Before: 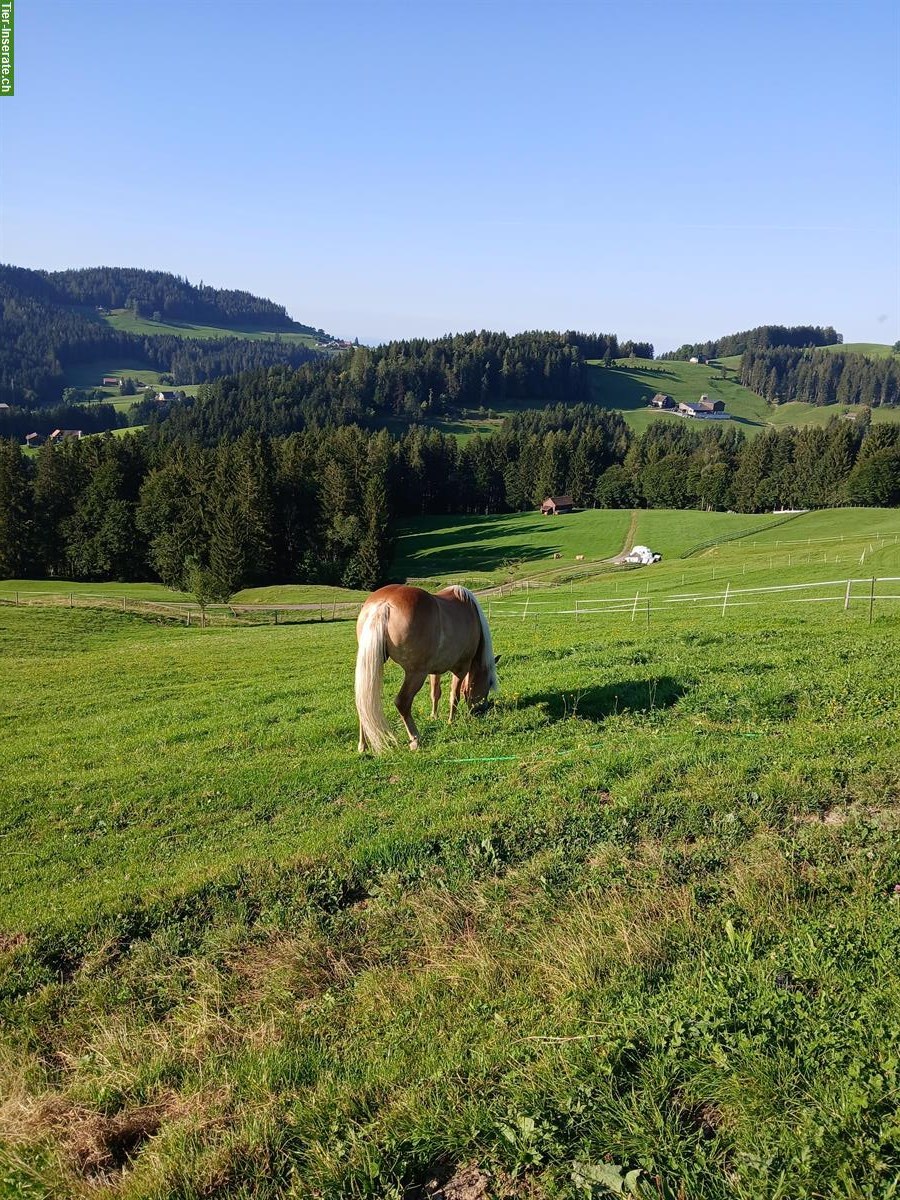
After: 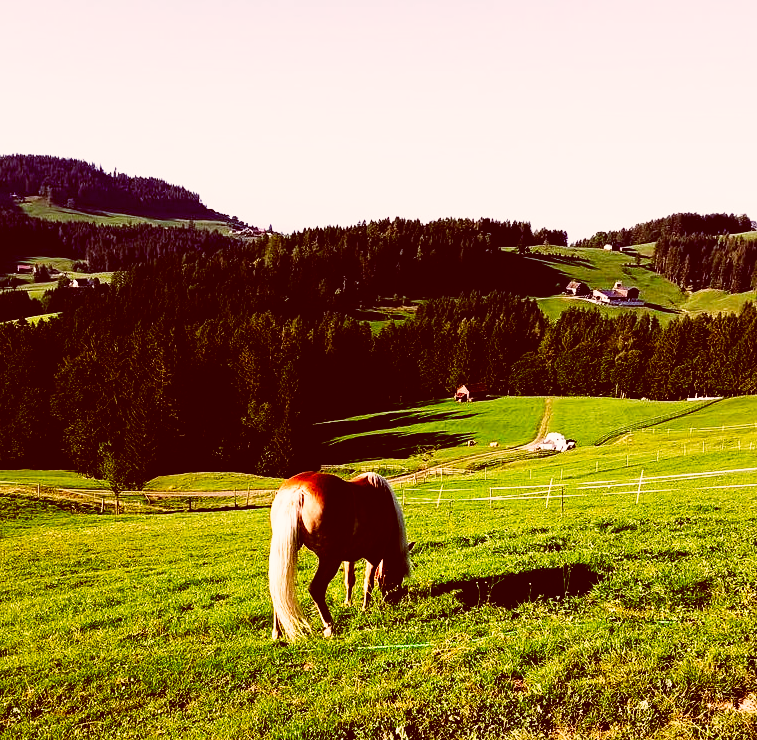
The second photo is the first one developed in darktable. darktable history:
crop and rotate: left 9.637%, top 9.449%, right 6.175%, bottom 28.848%
local contrast: mode bilateral grid, contrast 15, coarseness 36, detail 104%, midtone range 0.2
color correction: highlights a* 9.47, highlights b* 8.95, shadows a* 39.32, shadows b* 39.25, saturation 0.789
tone curve: curves: ch0 [(0, 0) (0.003, 0.005) (0.011, 0.008) (0.025, 0.01) (0.044, 0.014) (0.069, 0.017) (0.1, 0.022) (0.136, 0.028) (0.177, 0.037) (0.224, 0.049) (0.277, 0.091) (0.335, 0.168) (0.399, 0.292) (0.468, 0.463) (0.543, 0.637) (0.623, 0.792) (0.709, 0.903) (0.801, 0.963) (0.898, 0.985) (1, 1)], preserve colors none
